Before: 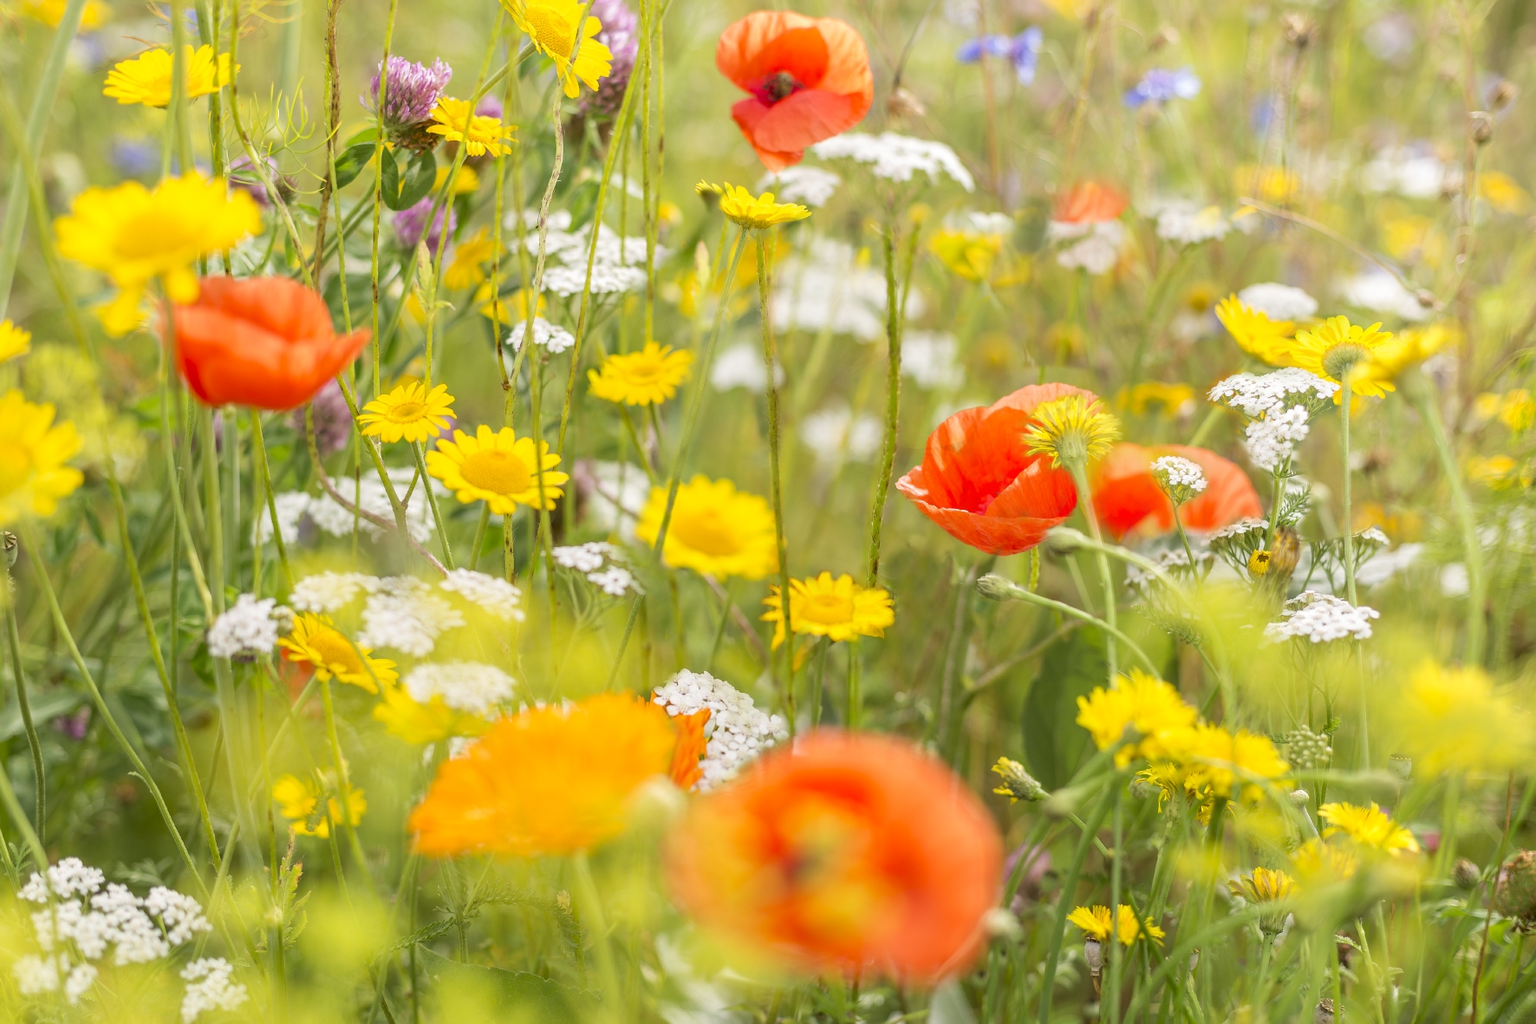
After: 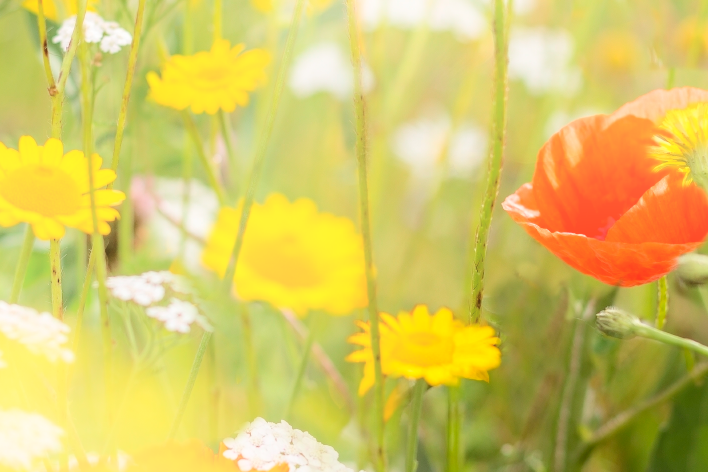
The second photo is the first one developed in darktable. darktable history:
crop: left 30%, top 30%, right 30%, bottom 30%
shadows and highlights: shadows -21.3, highlights 100, soften with gaussian
